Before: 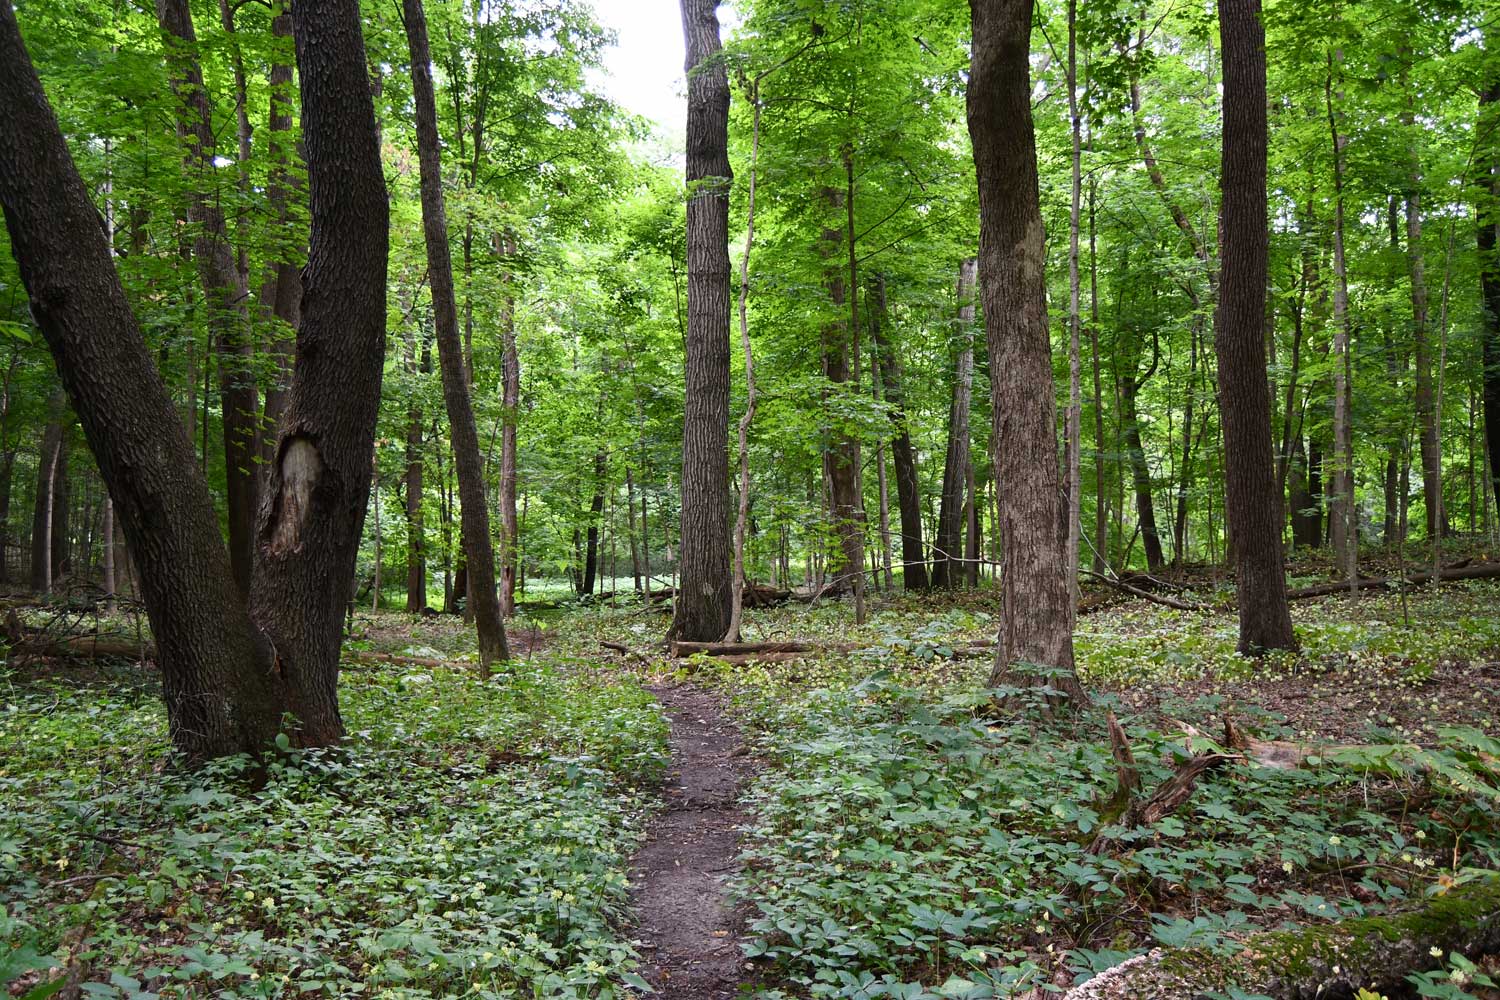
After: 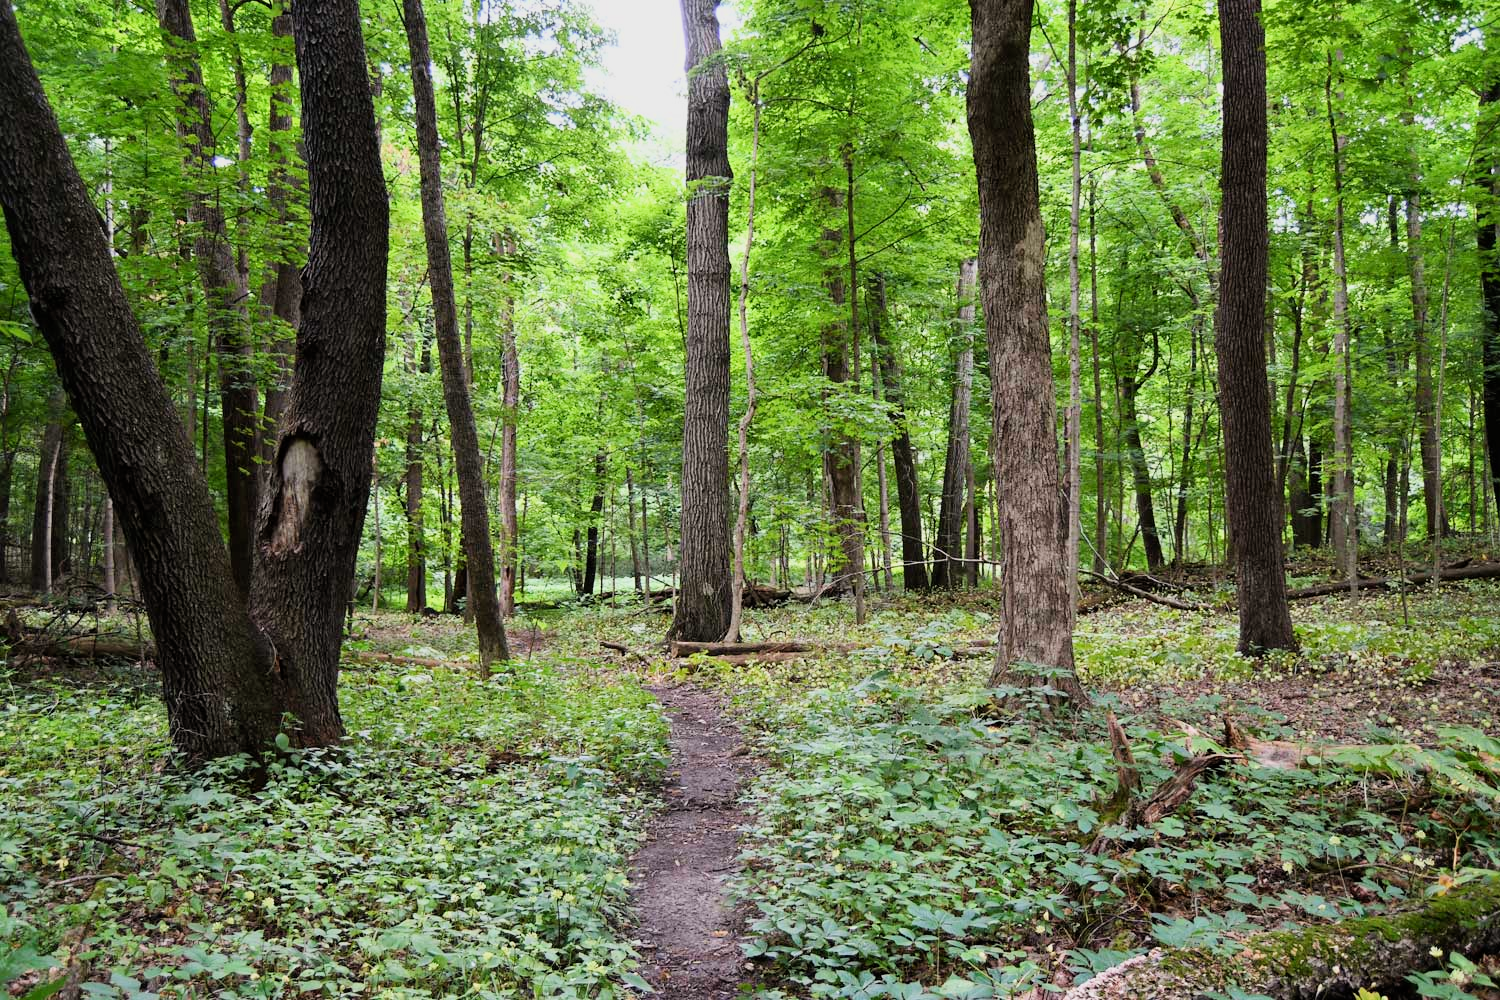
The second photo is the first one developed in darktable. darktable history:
filmic rgb: black relative exposure -7.65 EV, white relative exposure 4.56 EV, hardness 3.61, color science v6 (2022)
exposure: black level correction 0, exposure 0.7 EV, compensate exposure bias true, compensate highlight preservation false
